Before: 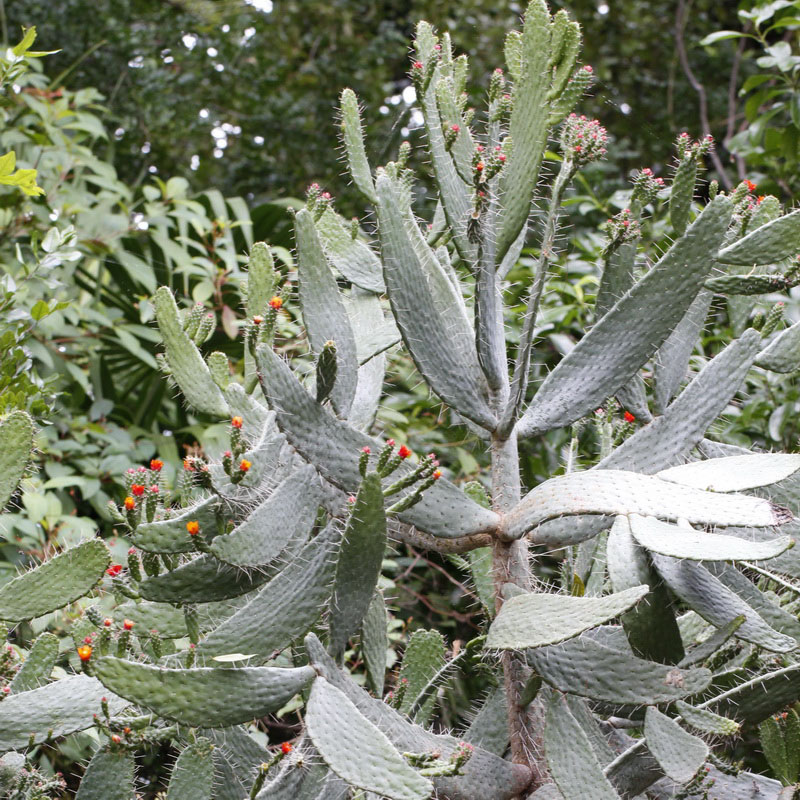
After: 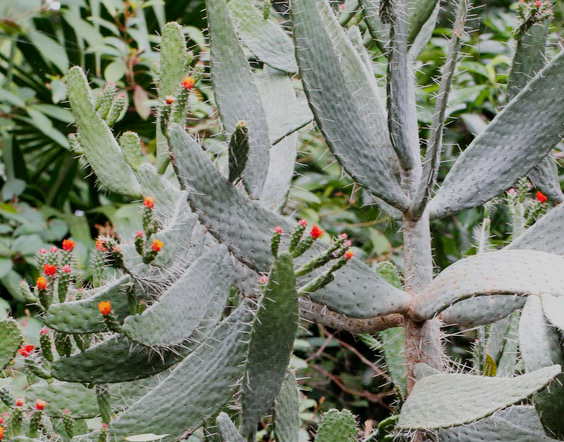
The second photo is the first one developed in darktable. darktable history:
crop: left 11.123%, top 27.61%, right 18.3%, bottom 17.034%
filmic rgb: black relative exposure -16 EV, white relative exposure 6.12 EV, hardness 5.22
